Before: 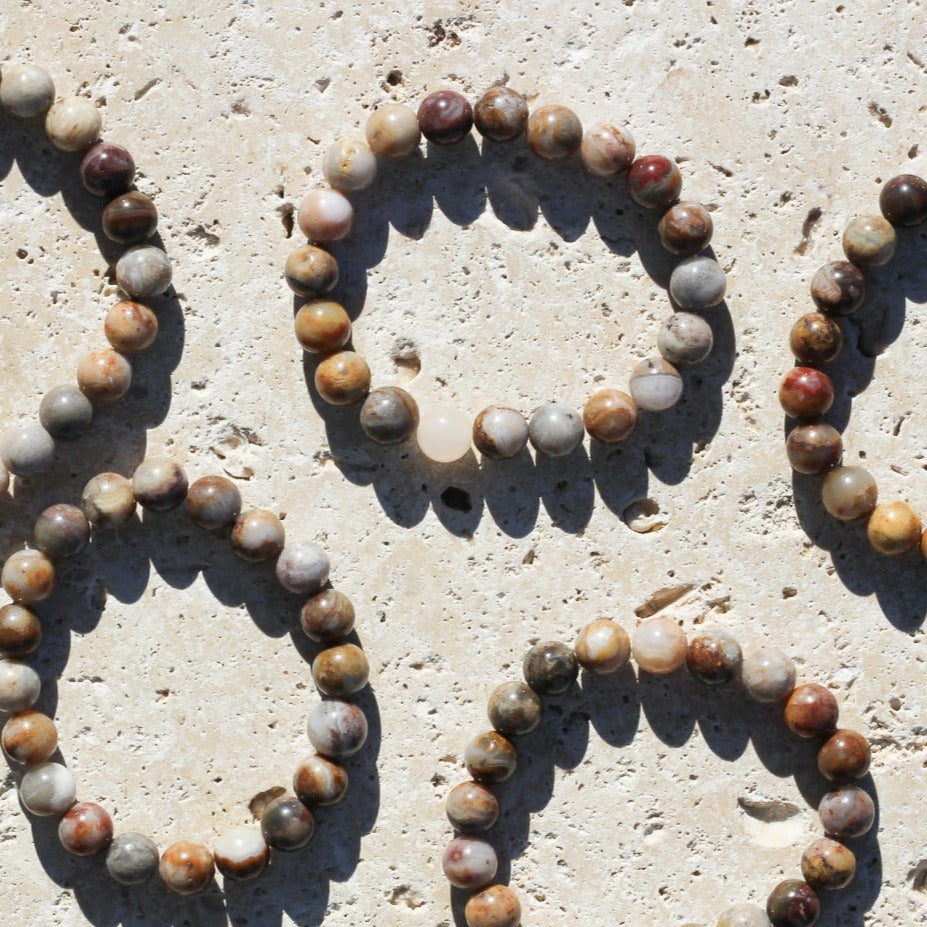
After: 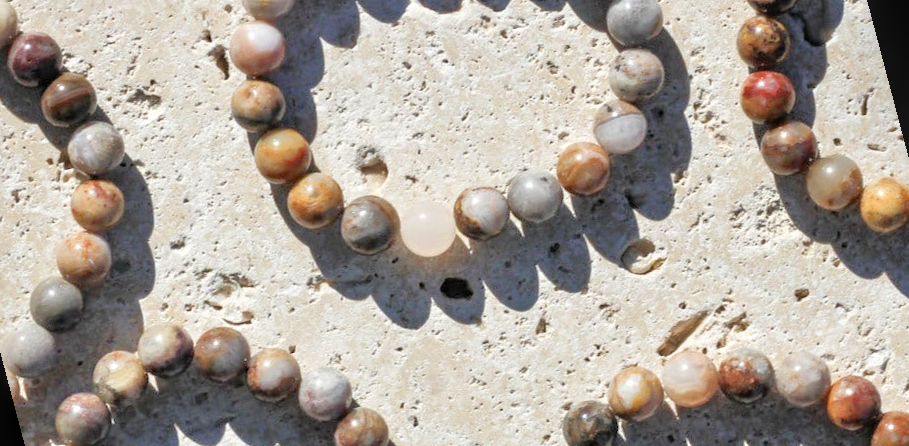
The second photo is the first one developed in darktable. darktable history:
tone equalizer: -7 EV 0.15 EV, -6 EV 0.6 EV, -5 EV 1.15 EV, -4 EV 1.33 EV, -3 EV 1.15 EV, -2 EV 0.6 EV, -1 EV 0.15 EV, mask exposure compensation -0.5 EV
crop and rotate: top 5.667%, bottom 14.937%
local contrast: on, module defaults
rotate and perspective: rotation -14.8°, crop left 0.1, crop right 0.903, crop top 0.25, crop bottom 0.748
